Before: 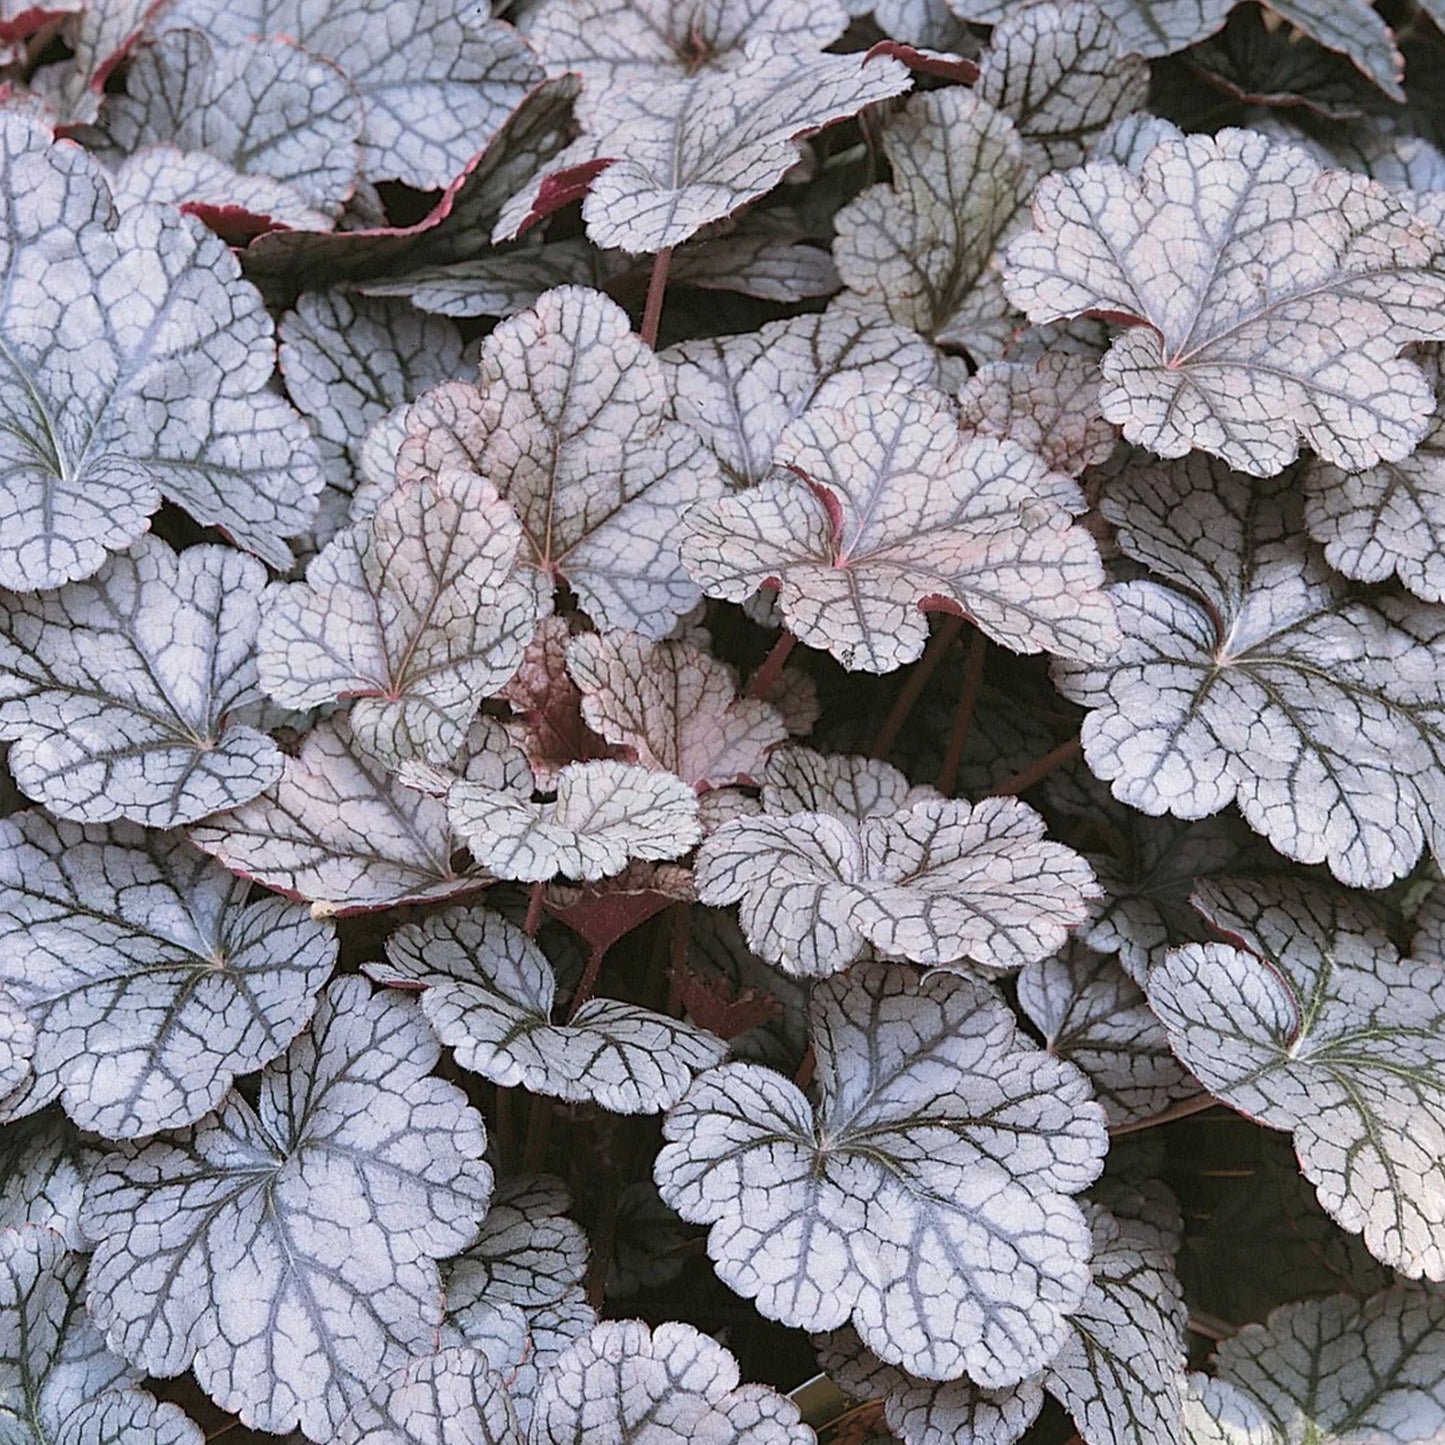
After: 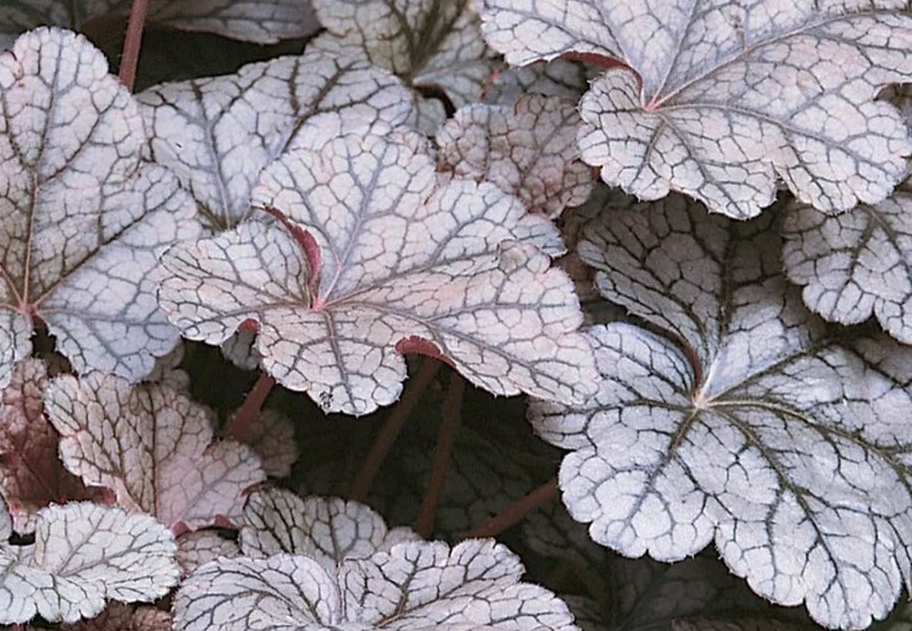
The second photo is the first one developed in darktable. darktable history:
crop: left 36.159%, top 17.861%, right 0.662%, bottom 38.451%
